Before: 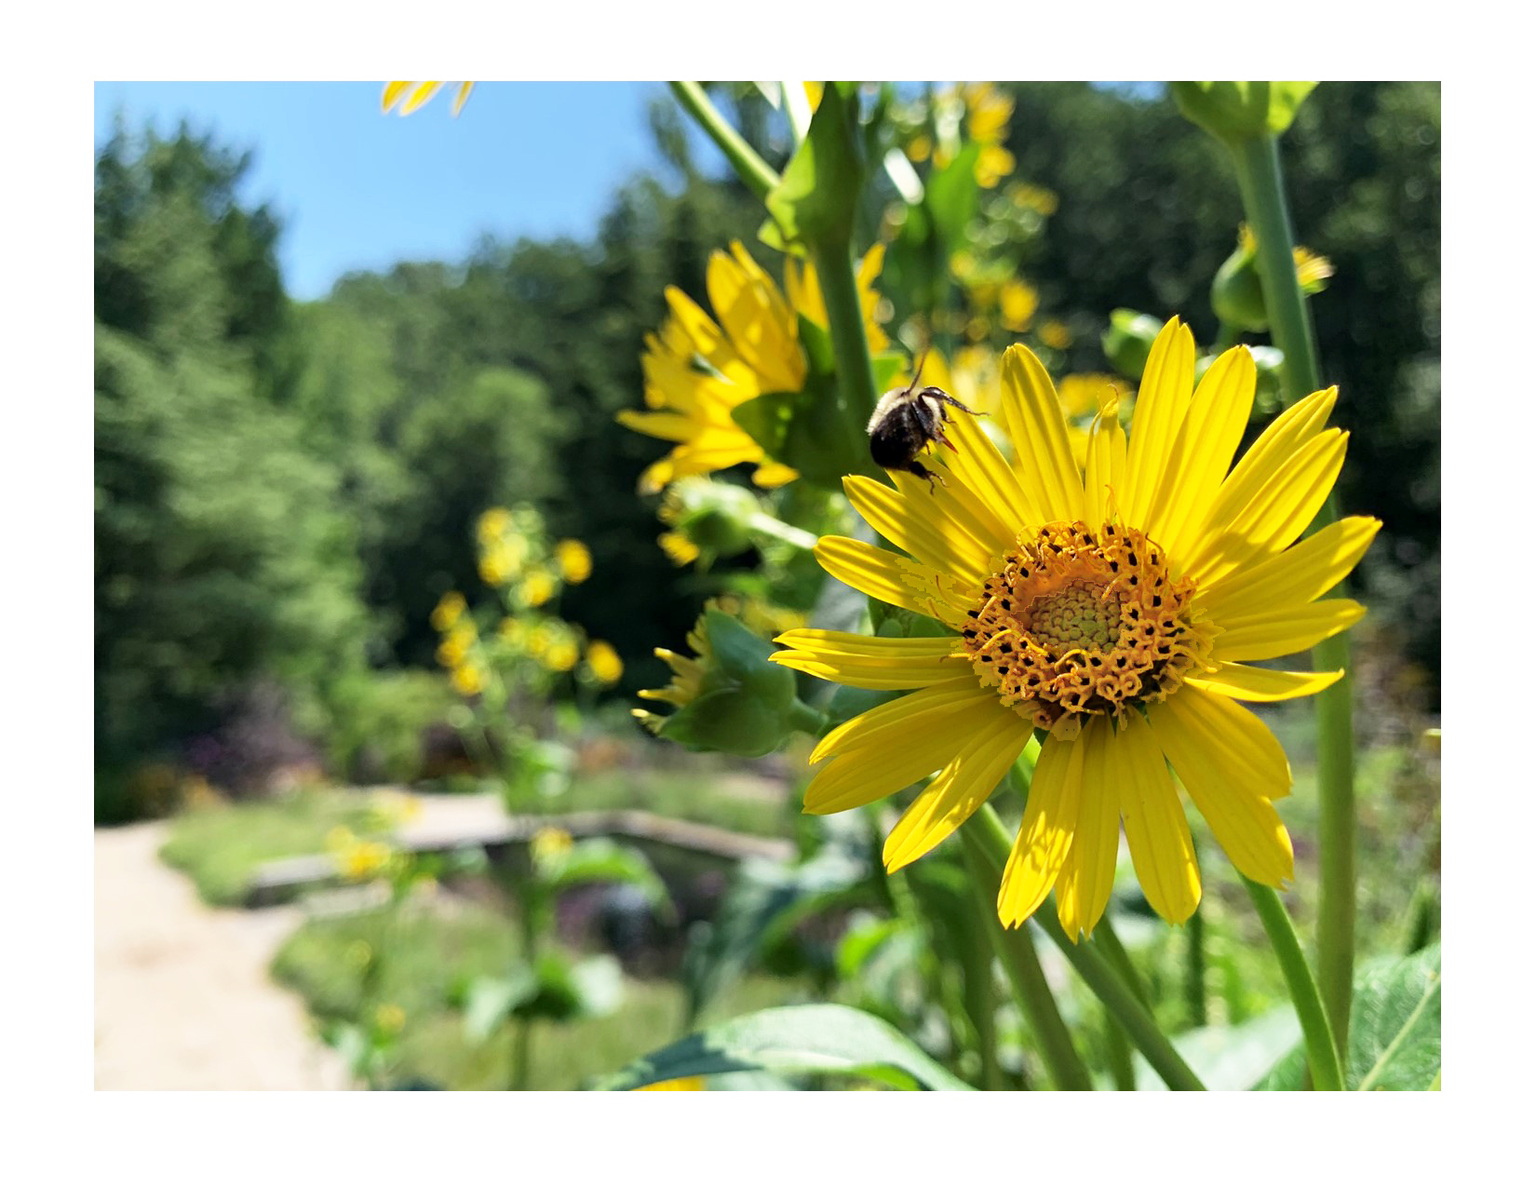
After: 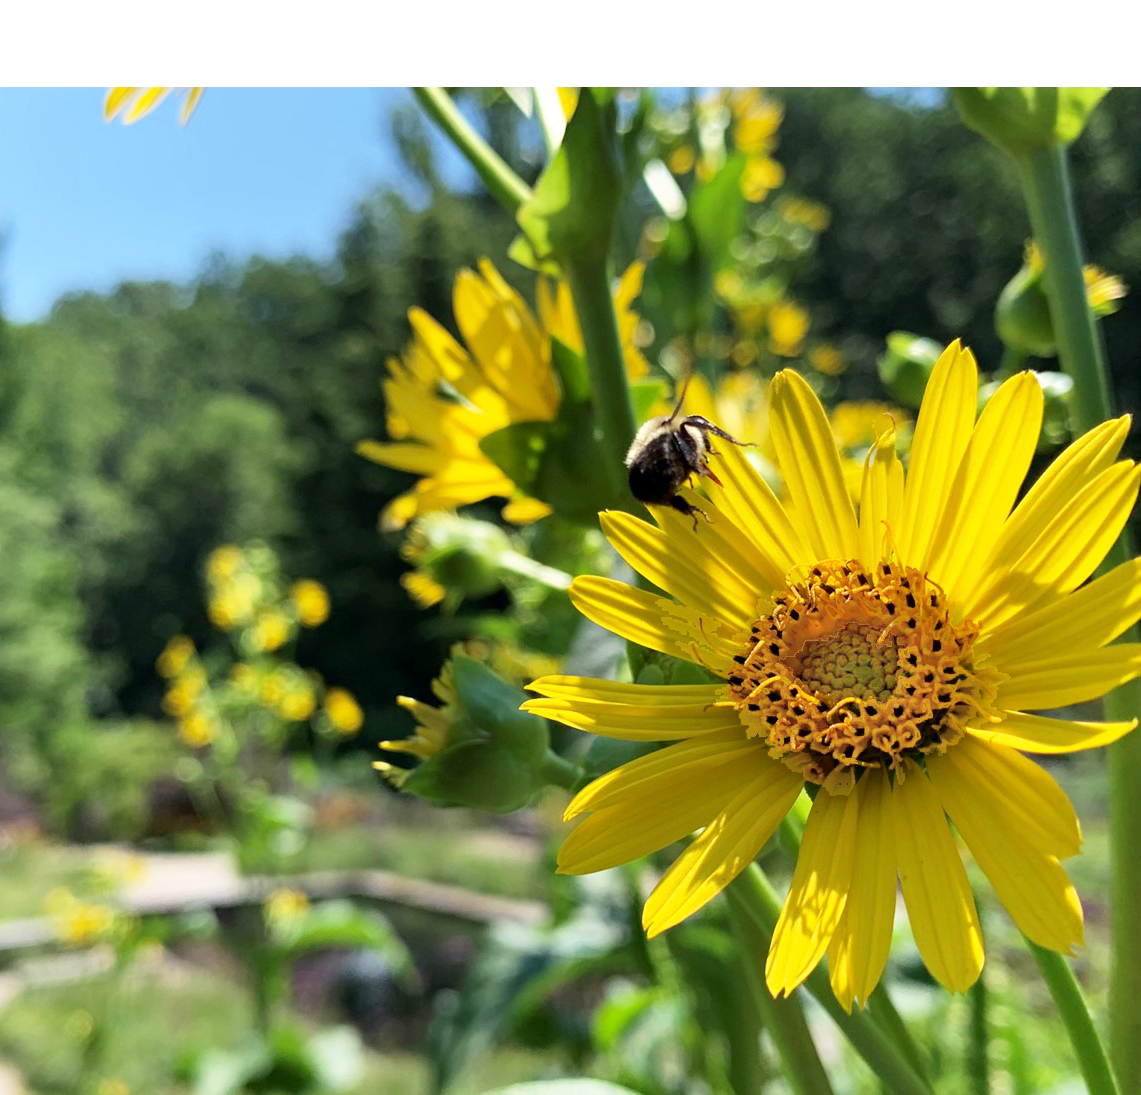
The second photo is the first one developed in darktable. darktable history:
crop: left 18.587%, right 12.25%, bottom 14.087%
